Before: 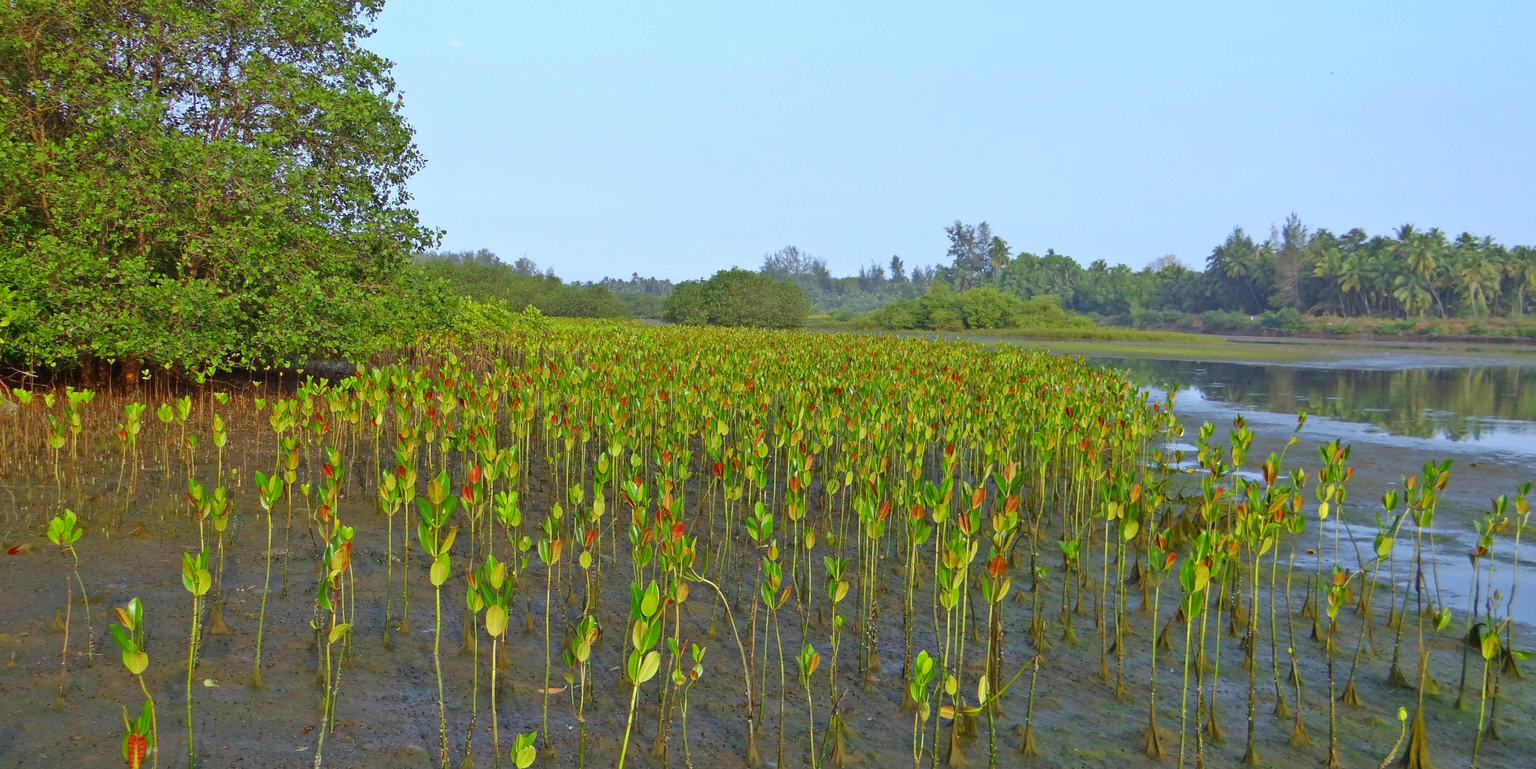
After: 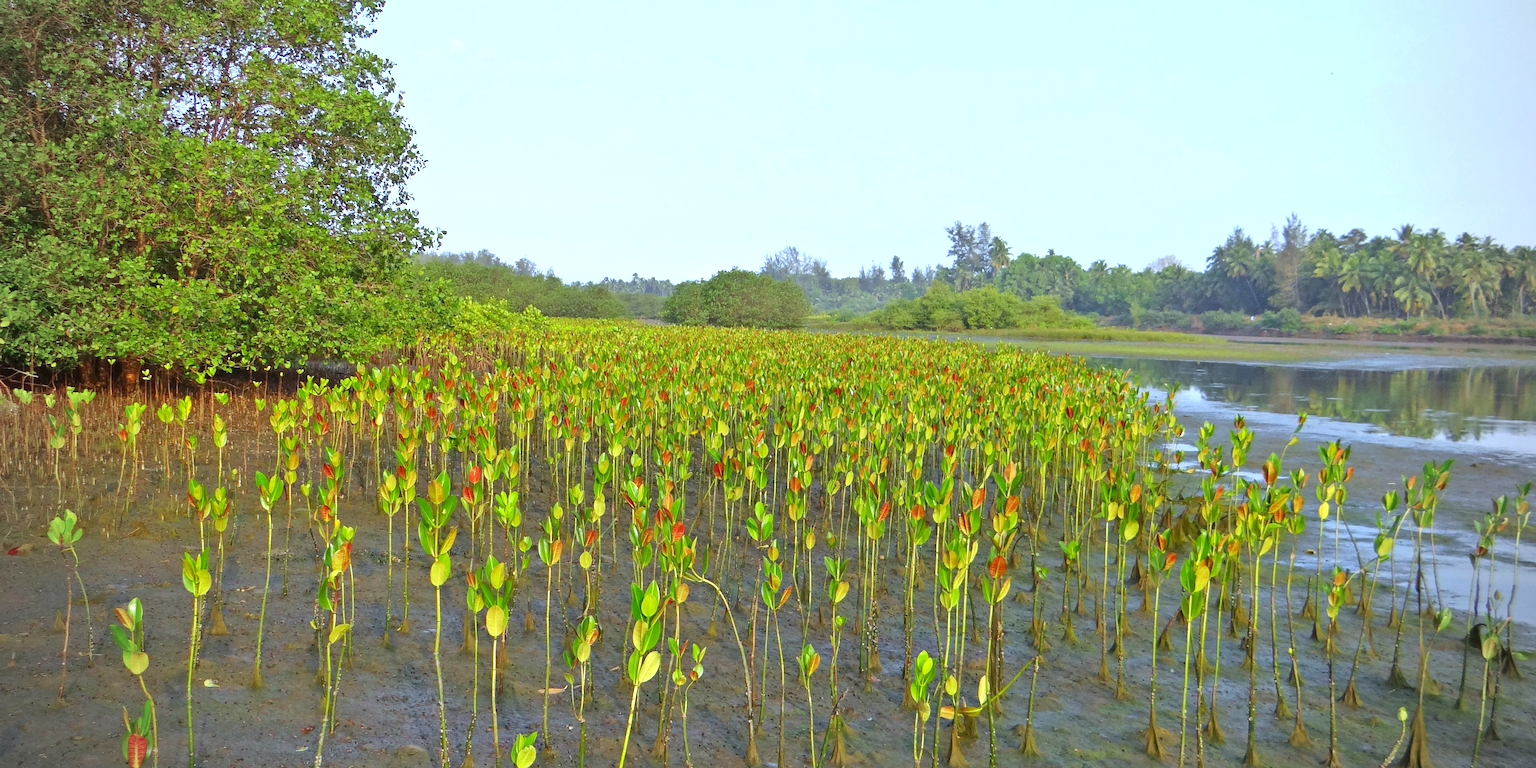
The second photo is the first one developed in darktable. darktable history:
vignetting: brightness -0.448, saturation -0.69, center (-0.015, 0), width/height ratio 1.102
exposure: exposure 0.607 EV, compensate highlight preservation false
